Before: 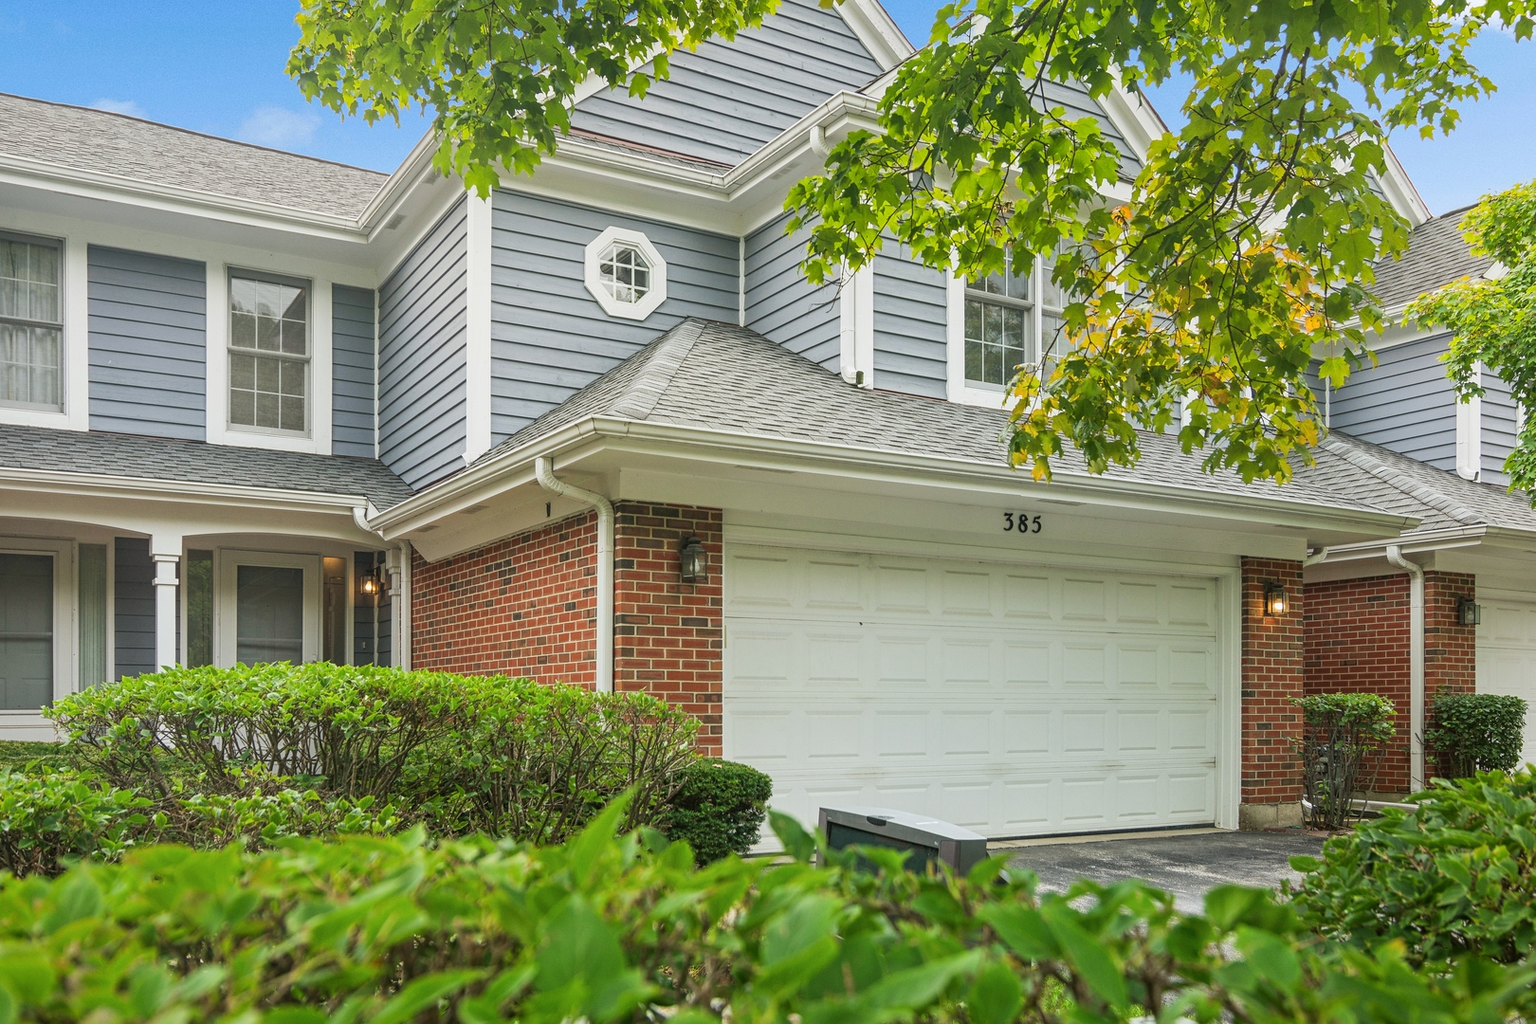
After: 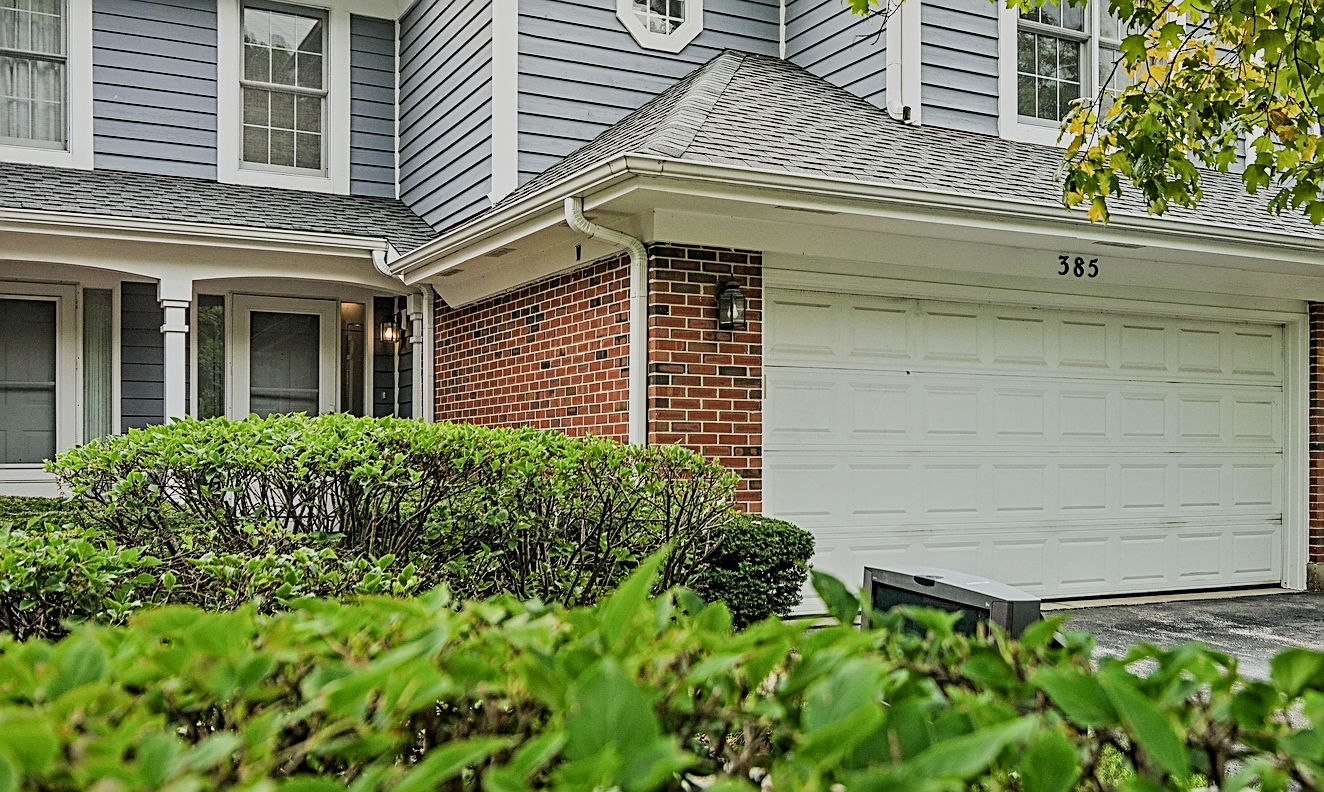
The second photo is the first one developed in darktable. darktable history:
contrast equalizer: y [[0.506, 0.531, 0.562, 0.606, 0.638, 0.669], [0.5 ×6], [0.5 ×6], [0 ×6], [0 ×6]]
crop: top 26.463%, right 18.025%
sharpen: on, module defaults
filmic rgb: black relative exposure -7.65 EV, white relative exposure 4.56 EV, hardness 3.61
